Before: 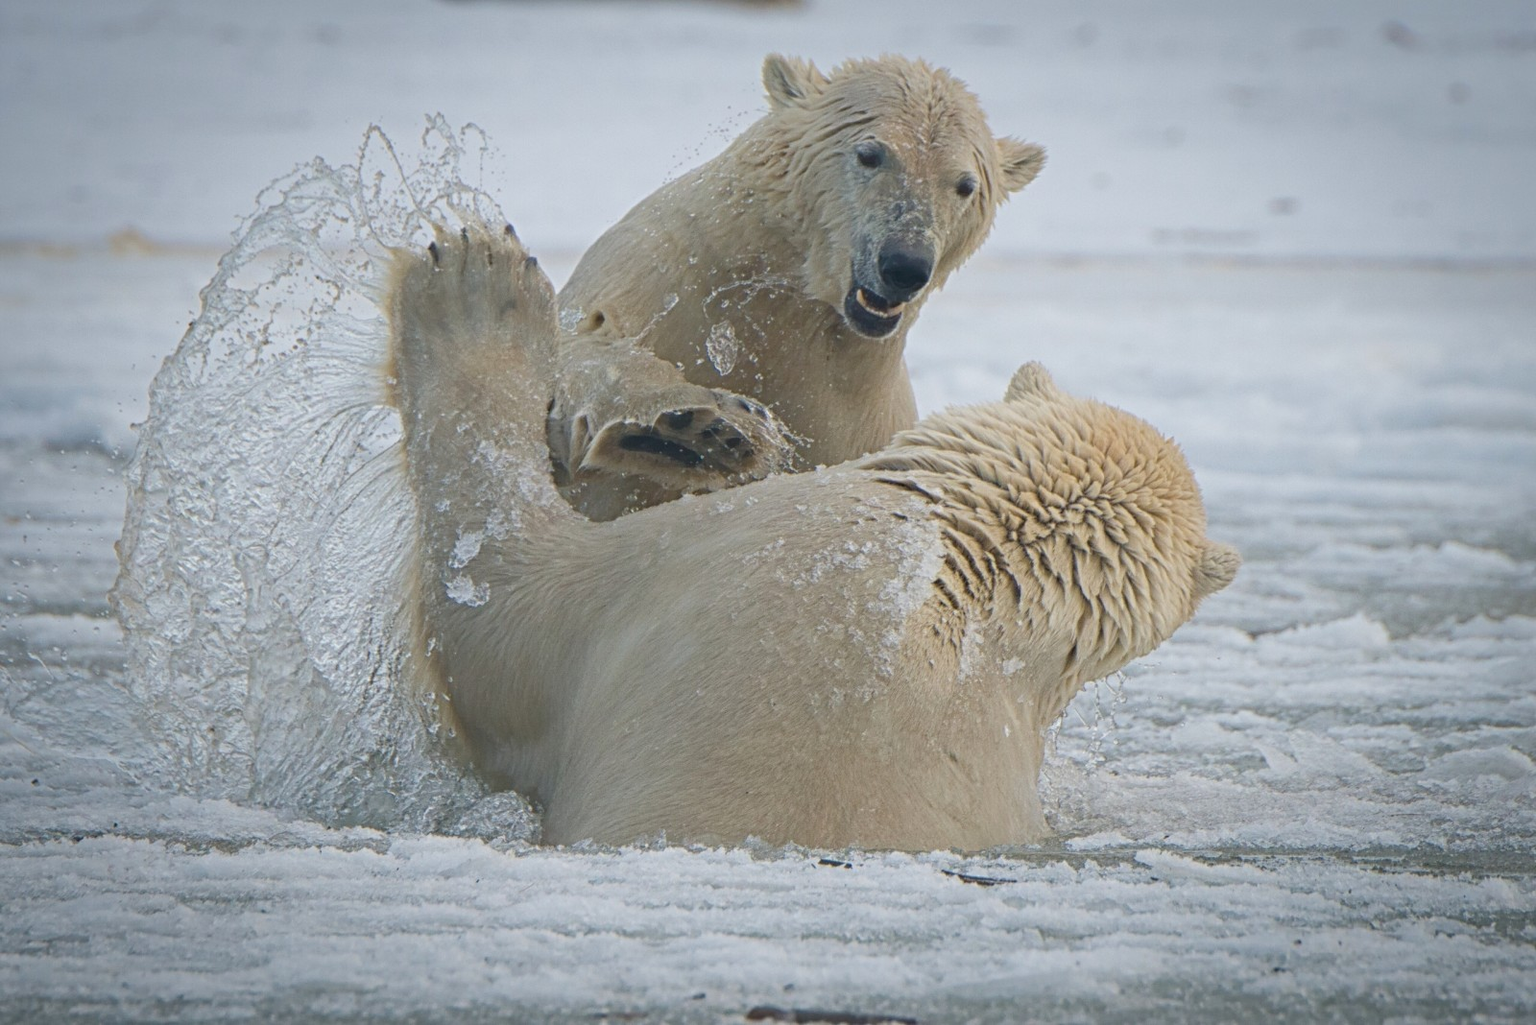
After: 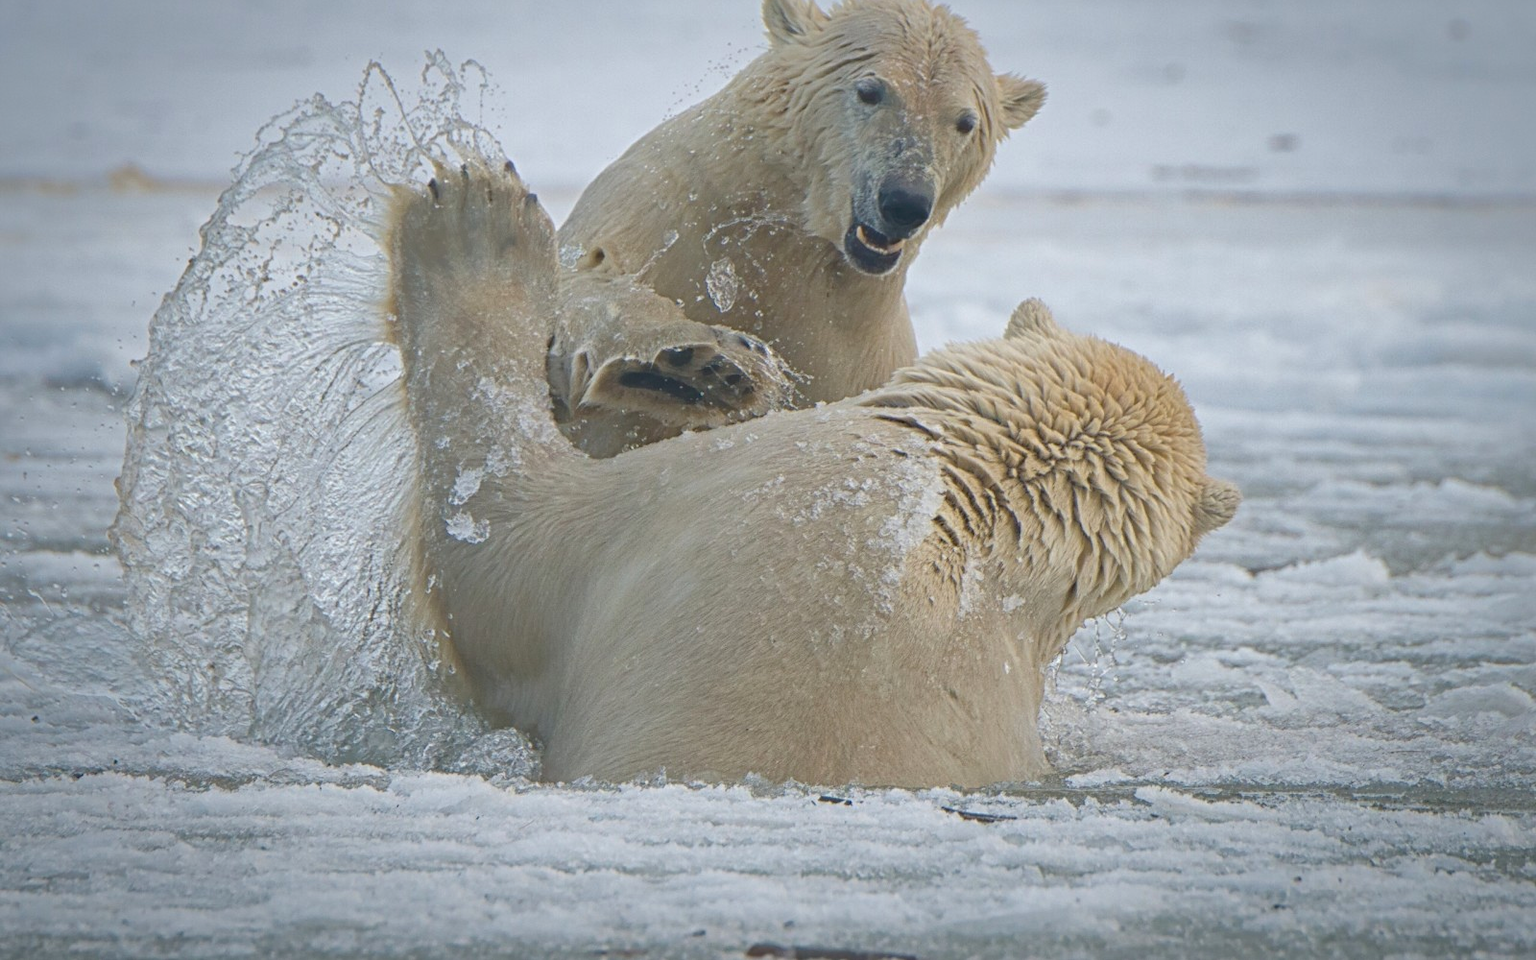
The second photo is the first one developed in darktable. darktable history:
crop and rotate: top 6.25%
exposure: exposure 0.2 EV, compensate highlight preservation false
shadows and highlights: on, module defaults
base curve: preserve colors none
